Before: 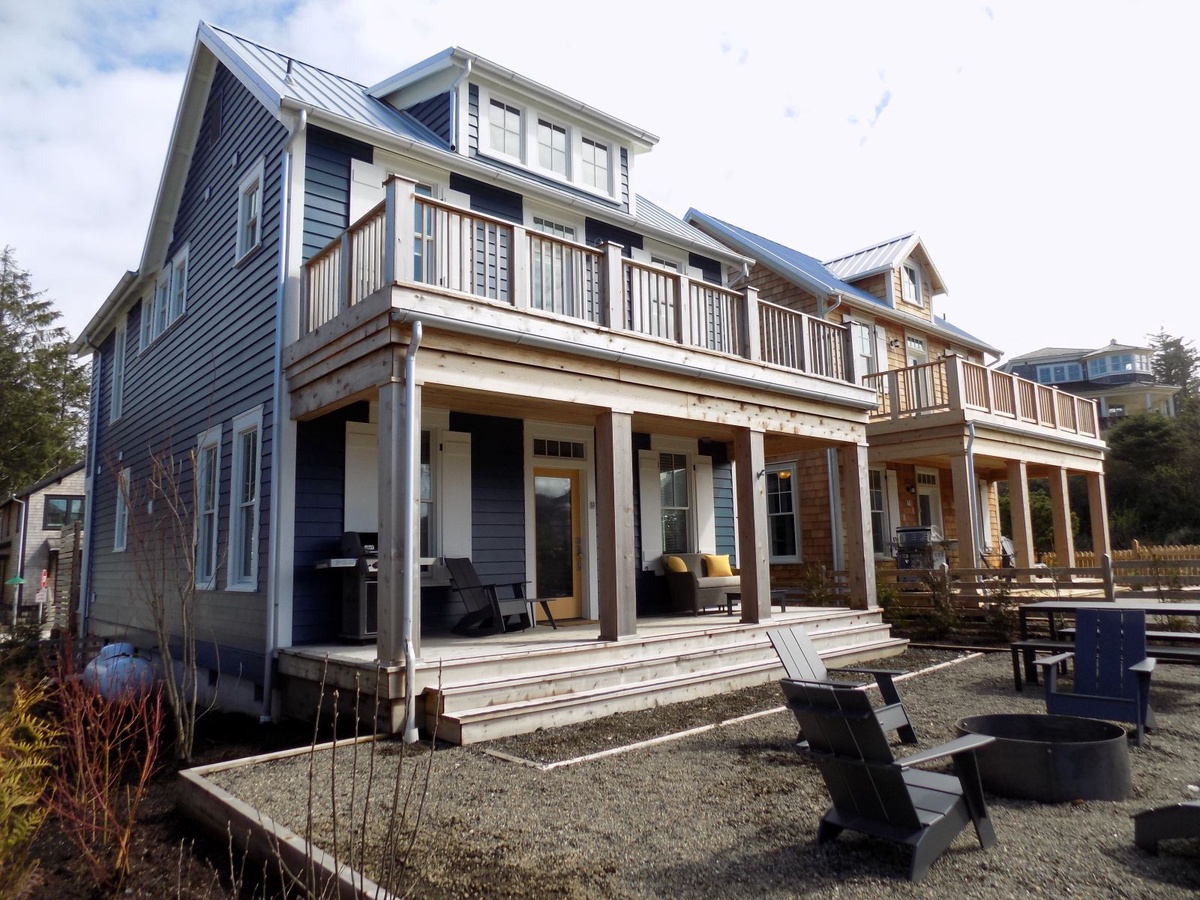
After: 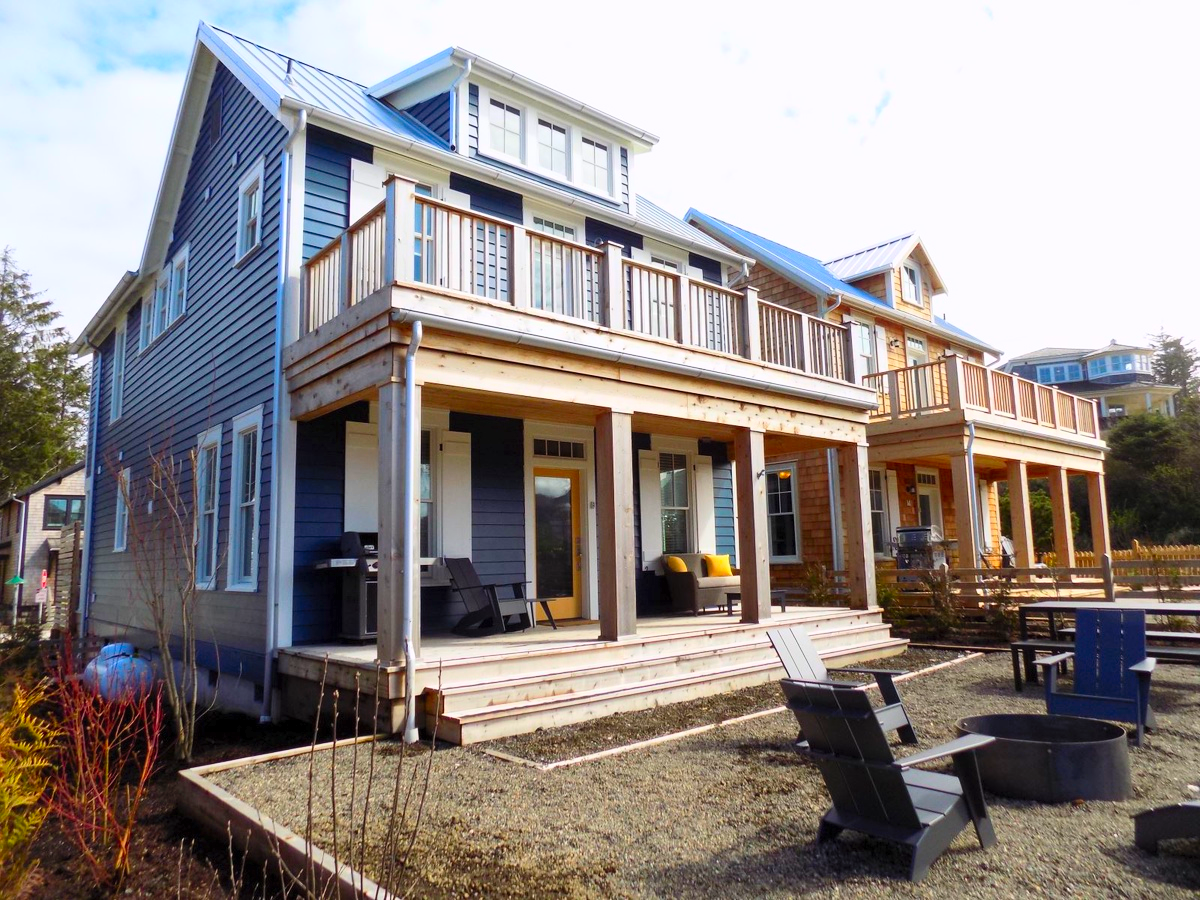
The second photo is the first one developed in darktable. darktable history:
contrast brightness saturation: contrast 0.197, brightness 0.203, saturation 0.809
